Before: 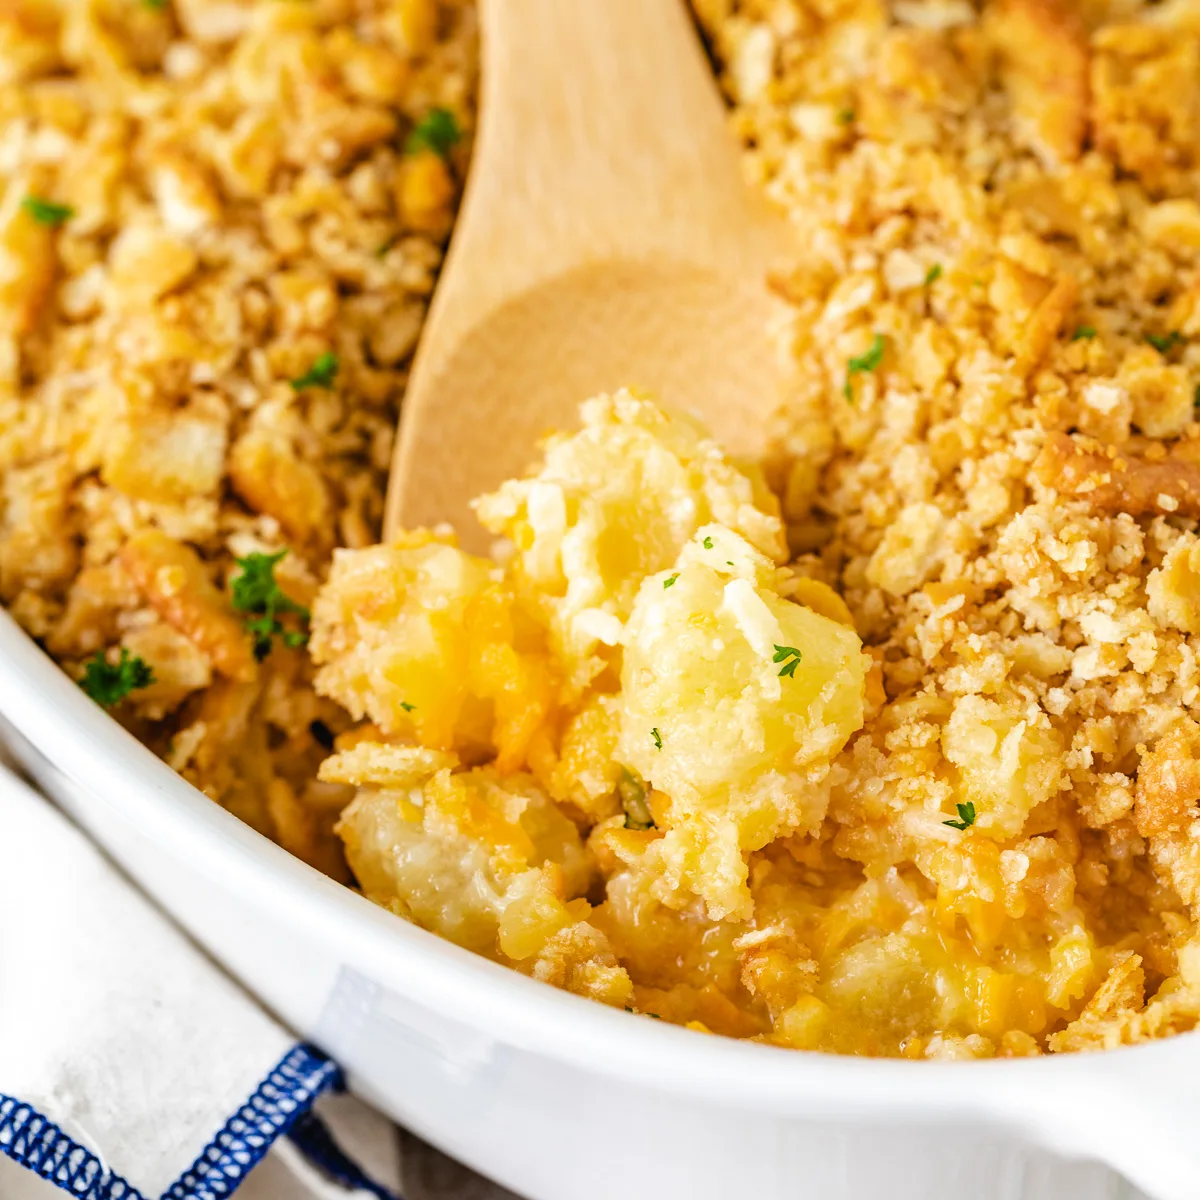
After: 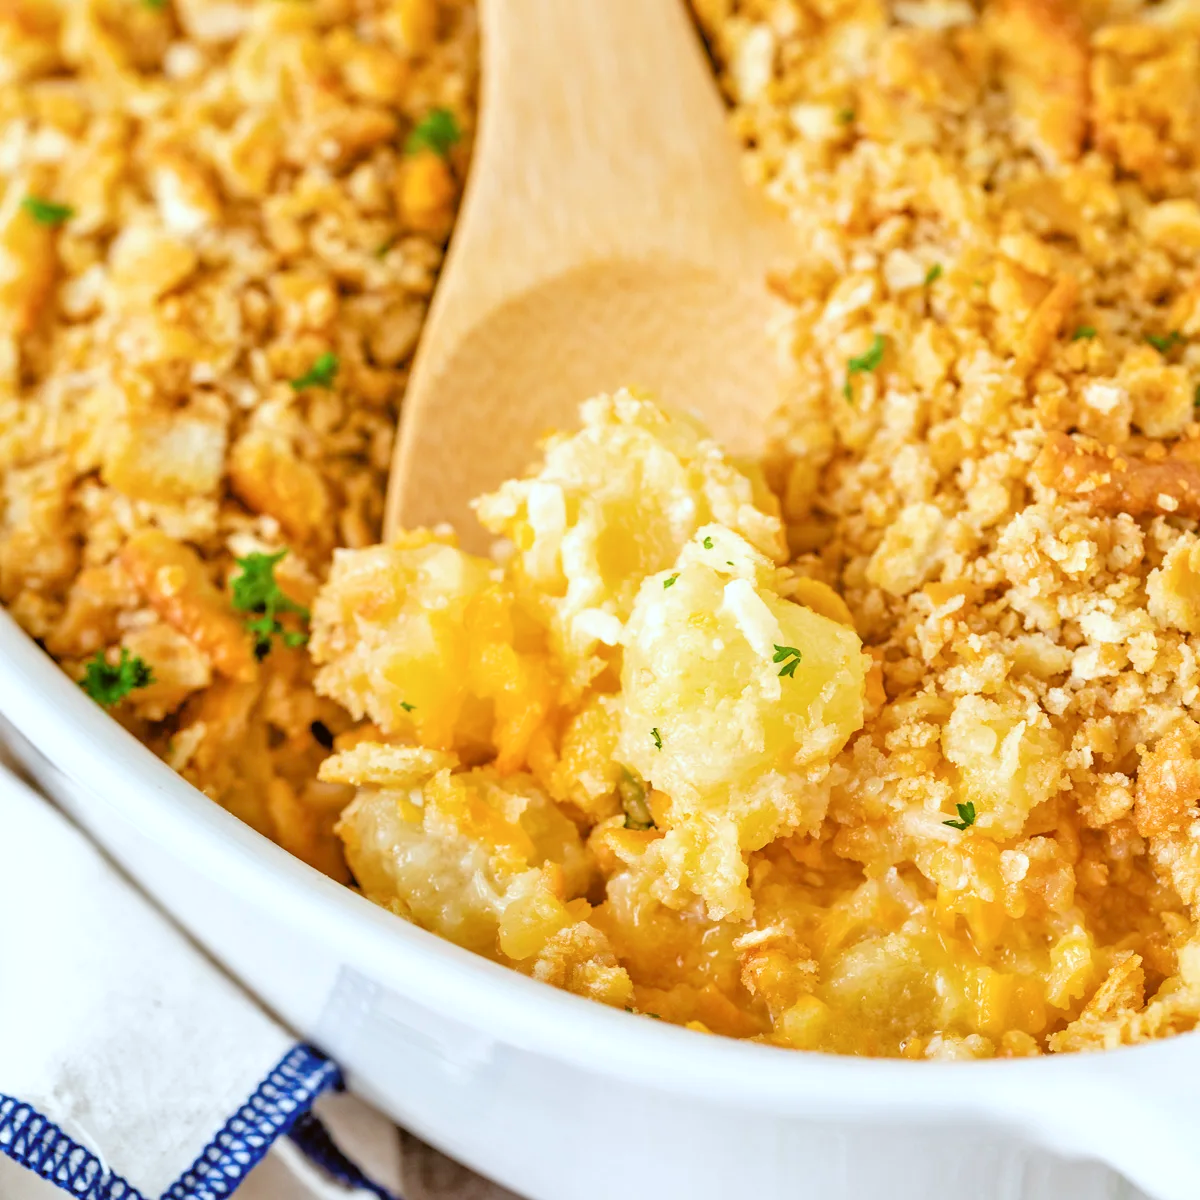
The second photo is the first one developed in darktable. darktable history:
tone equalizer: -7 EV 0.15 EV, -6 EV 0.6 EV, -5 EV 1.15 EV, -4 EV 1.33 EV, -3 EV 1.15 EV, -2 EV 0.6 EV, -1 EV 0.15 EV, mask exposure compensation -0.5 EV
color correction: highlights a* -3.28, highlights b* -6.24, shadows a* 3.1, shadows b* 5.19
